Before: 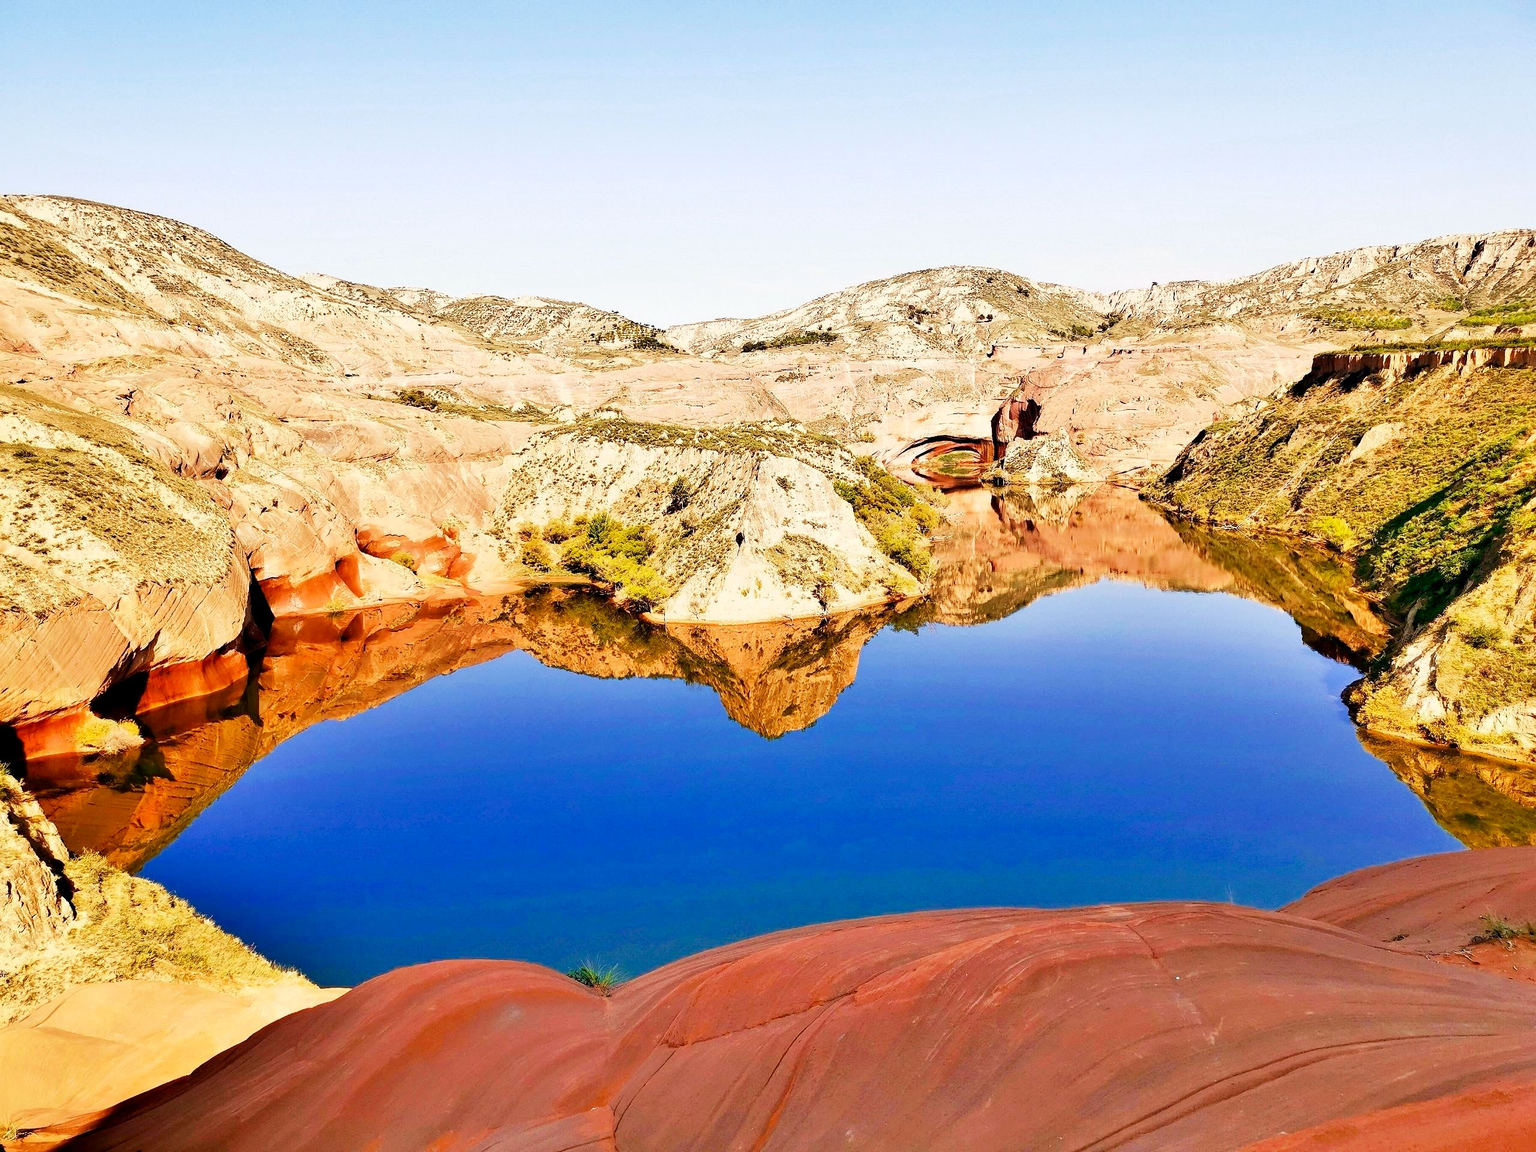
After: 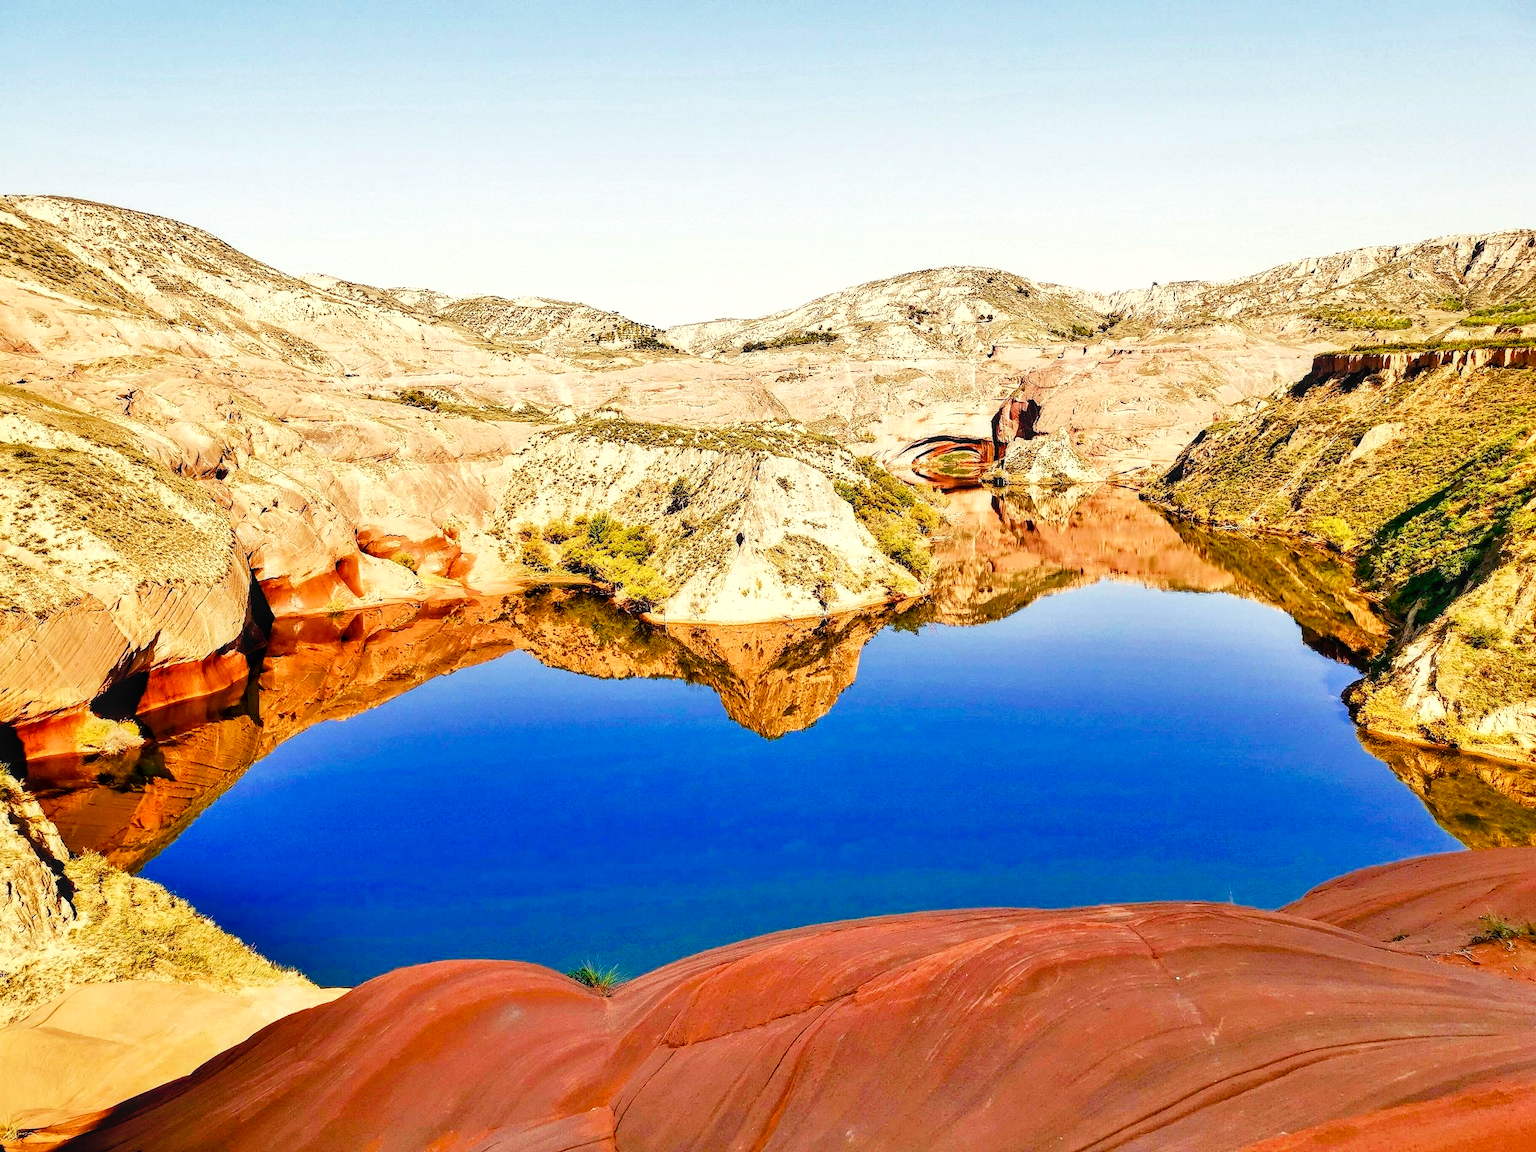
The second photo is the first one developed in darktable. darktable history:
color balance rgb: highlights gain › luminance 6.13%, highlights gain › chroma 2.547%, highlights gain › hue 93.12°, perceptual saturation grading › global saturation 20%, perceptual saturation grading › highlights -25.385%, perceptual saturation grading › shadows 24.778%
local contrast: on, module defaults
